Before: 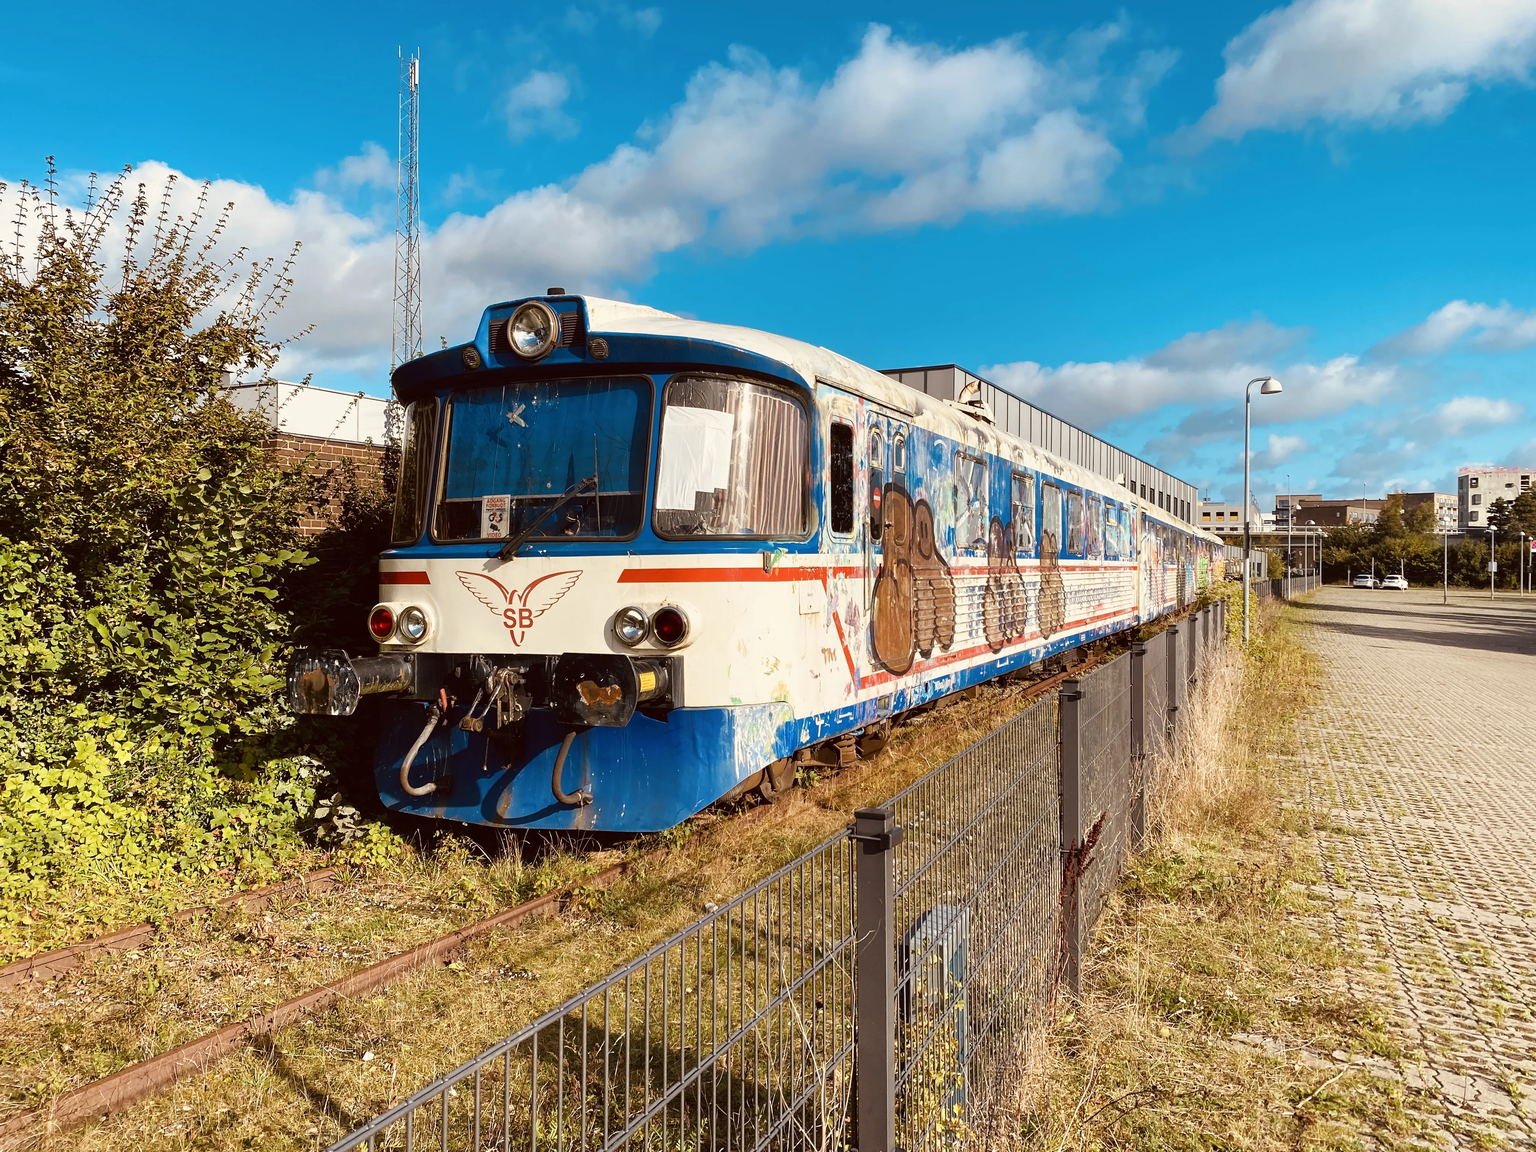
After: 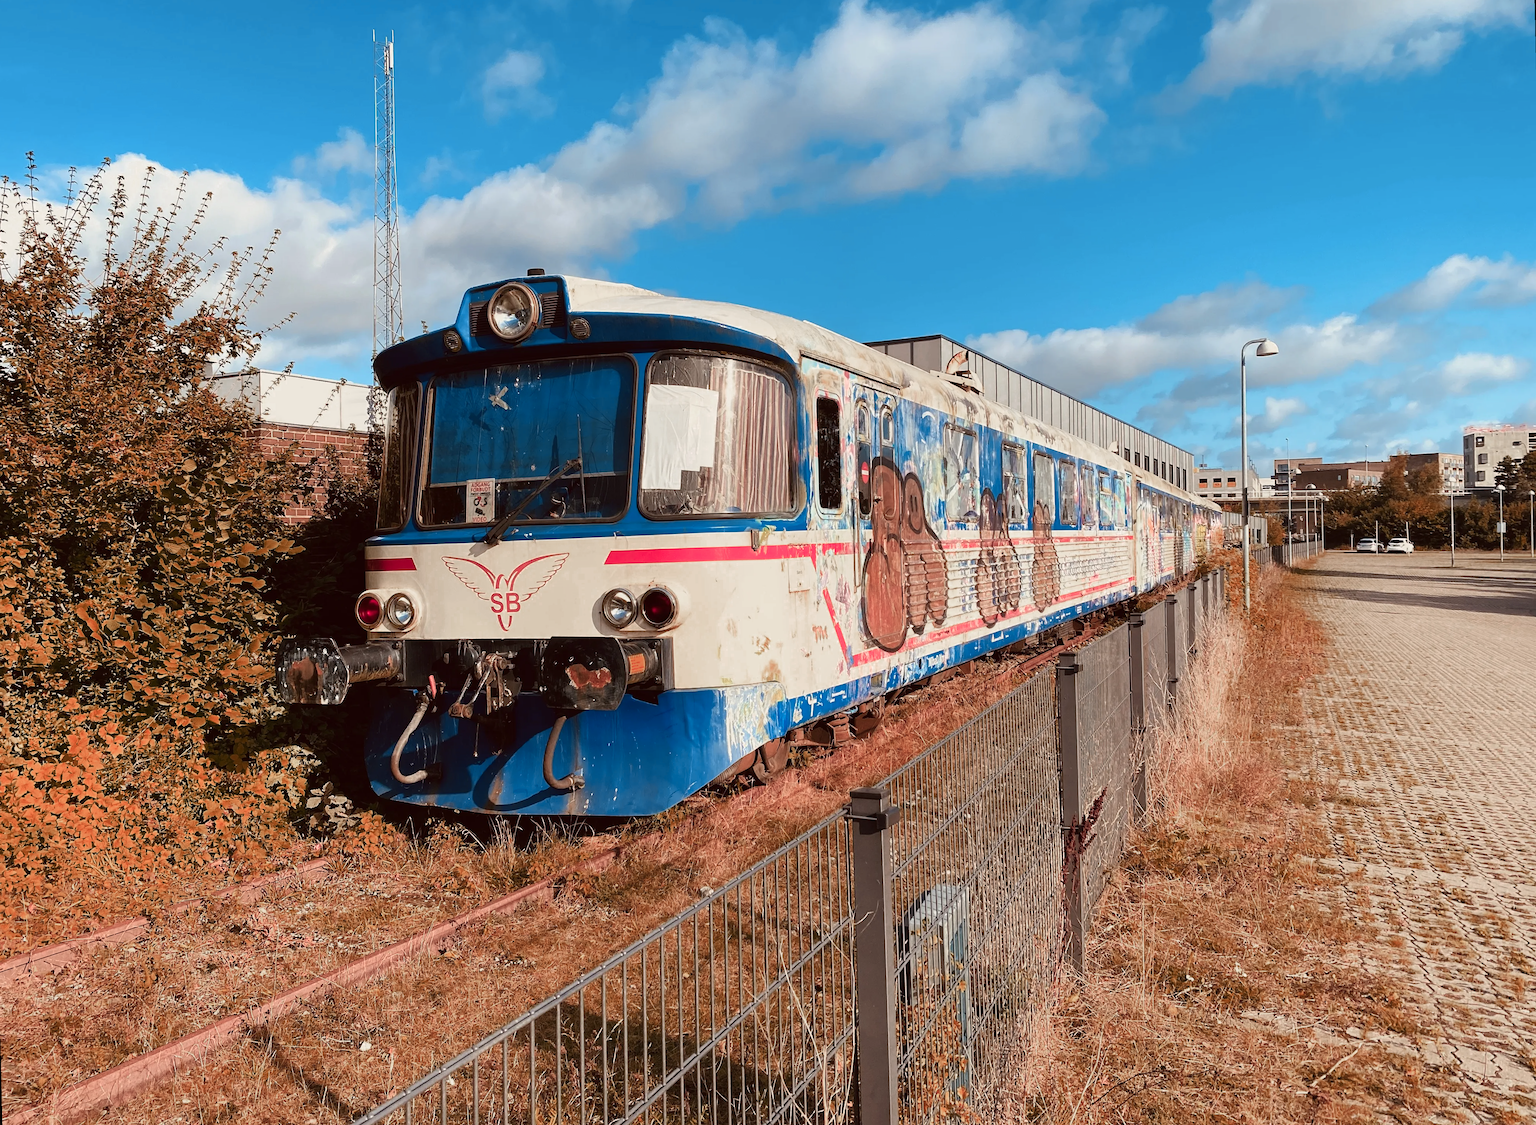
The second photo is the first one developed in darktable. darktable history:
color zones: curves: ch0 [(0.006, 0.385) (0.143, 0.563) (0.243, 0.321) (0.352, 0.464) (0.516, 0.456) (0.625, 0.5) (0.75, 0.5) (0.875, 0.5)]; ch1 [(0, 0.5) (0.134, 0.504) (0.246, 0.463) (0.421, 0.515) (0.5, 0.56) (0.625, 0.5) (0.75, 0.5) (0.875, 0.5)]; ch2 [(0, 0.5) (0.131, 0.426) (0.307, 0.289) (0.38, 0.188) (0.513, 0.216) (0.625, 0.548) (0.75, 0.468) (0.838, 0.396) (0.971, 0.311)]
rotate and perspective: rotation -1.32°, lens shift (horizontal) -0.031, crop left 0.015, crop right 0.985, crop top 0.047, crop bottom 0.982
